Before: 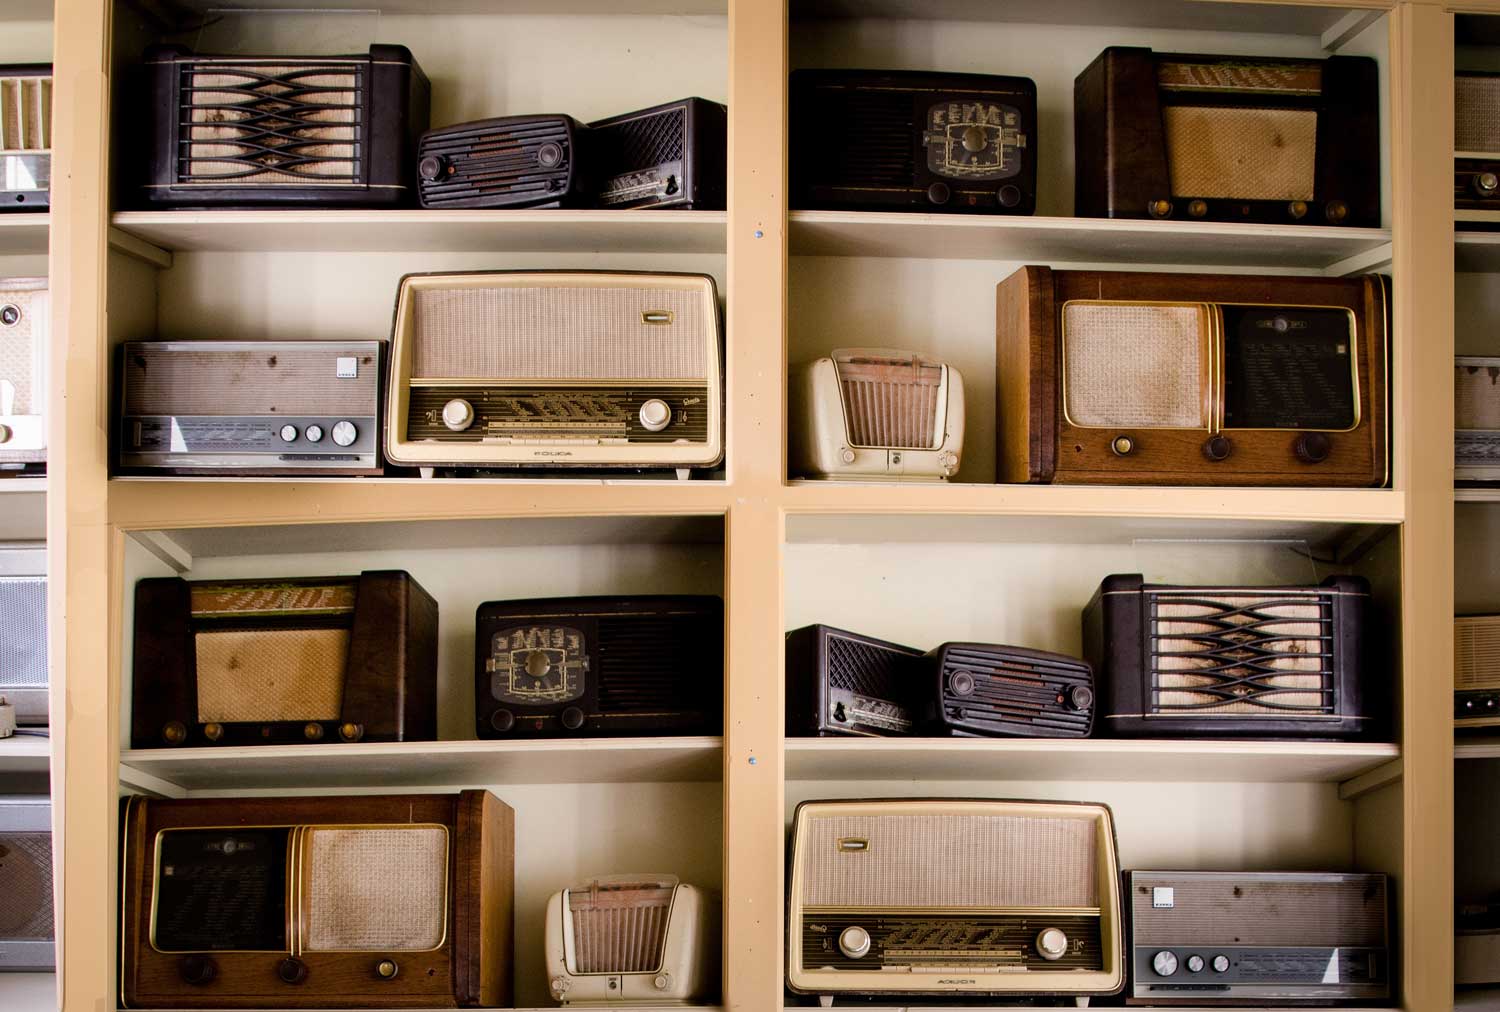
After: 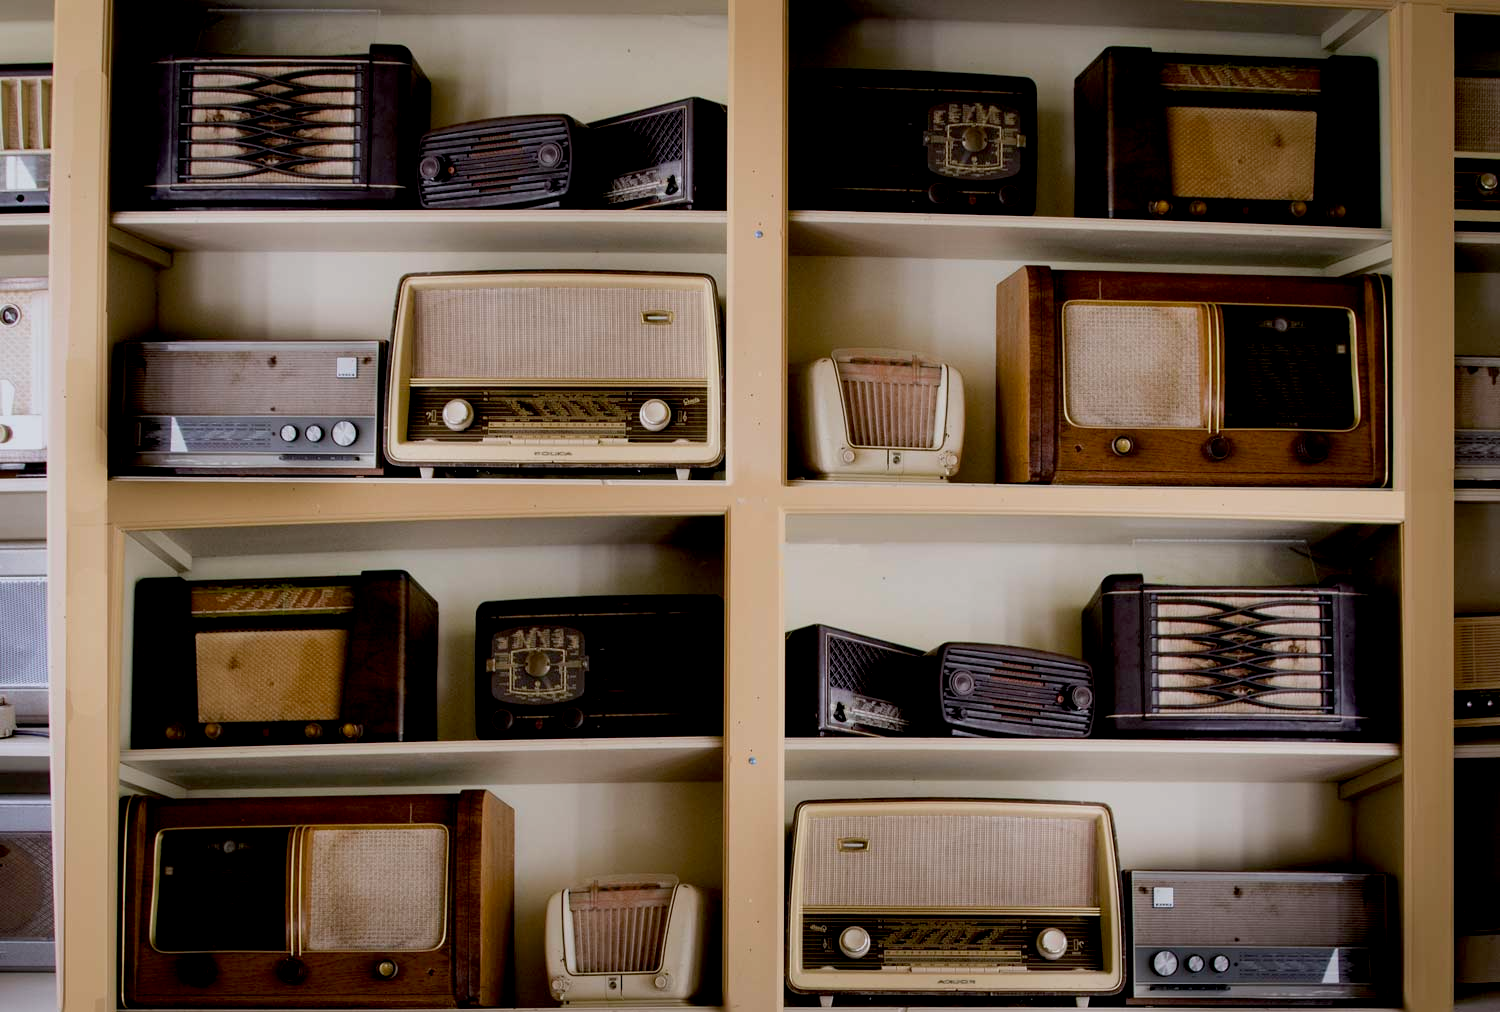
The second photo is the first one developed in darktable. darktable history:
exposure: black level correction 0.011, exposure -0.478 EV, compensate highlight preservation false
white balance: red 0.98, blue 1.034
